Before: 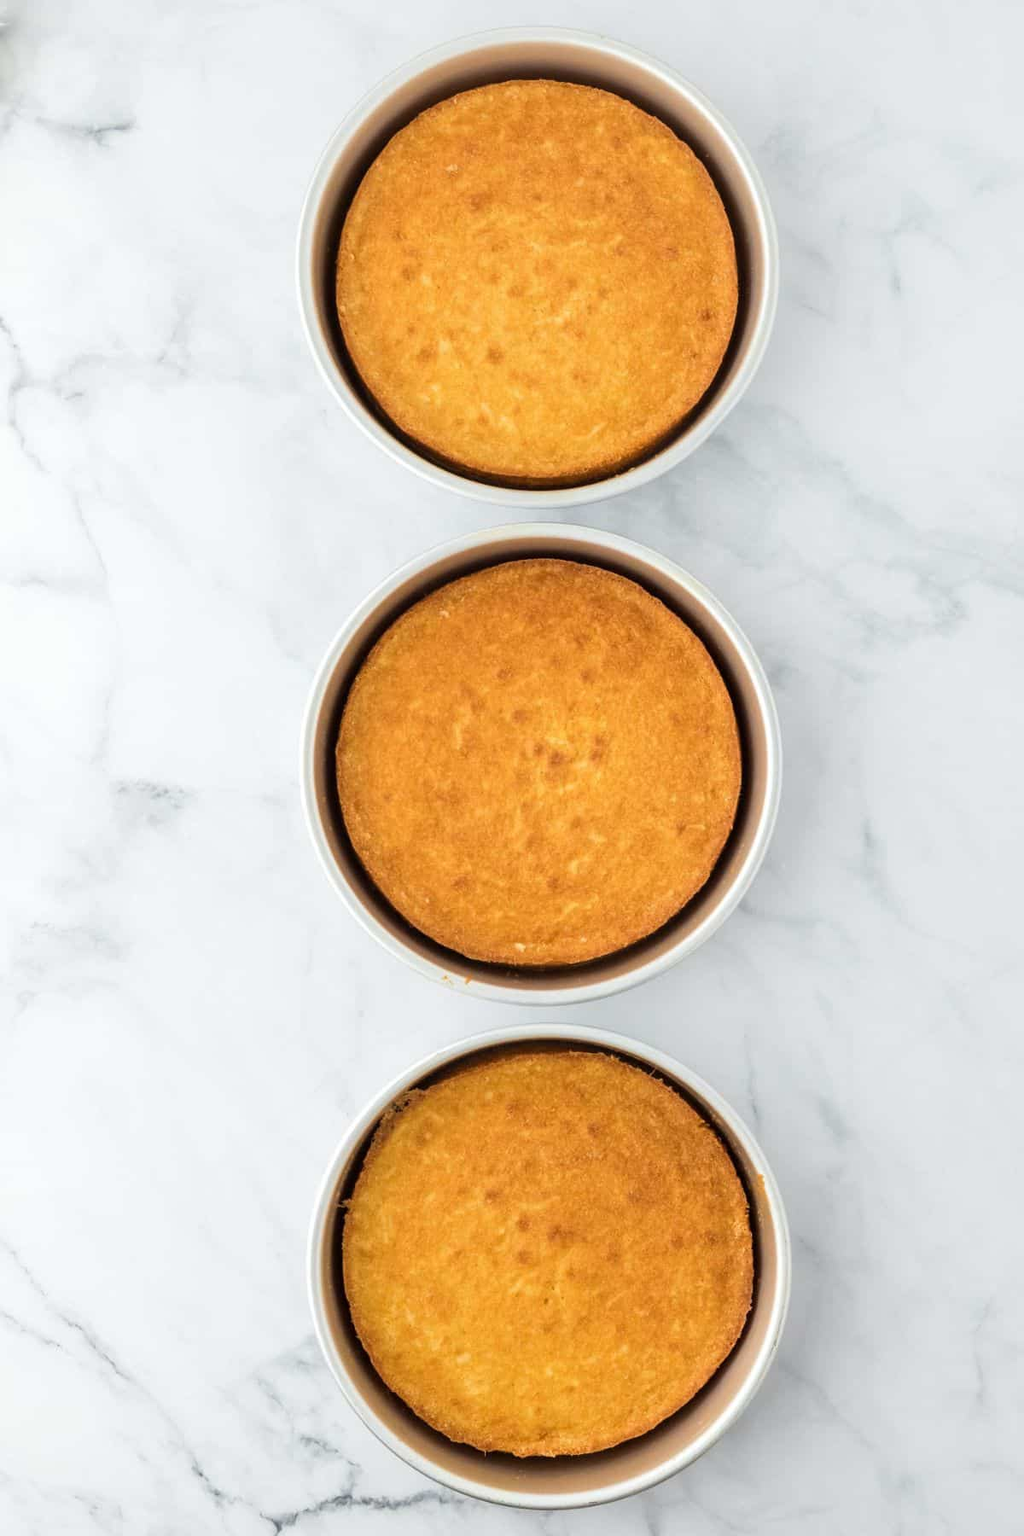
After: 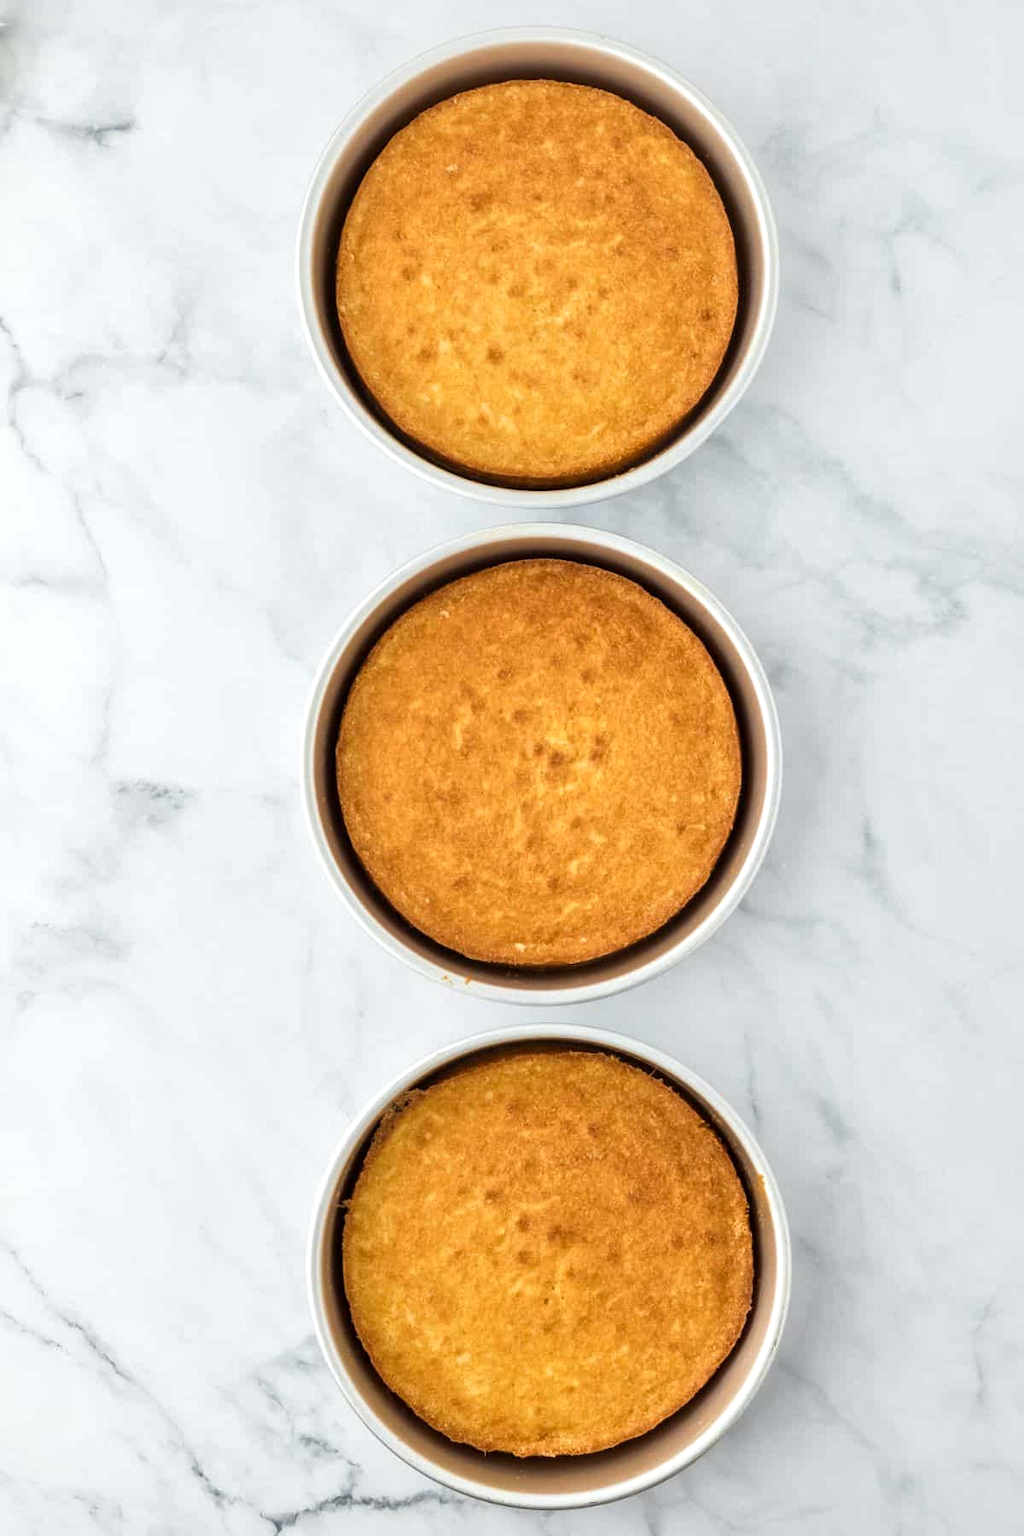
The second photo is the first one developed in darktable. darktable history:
local contrast: mode bilateral grid, contrast 19, coarseness 51, detail 147%, midtone range 0.2
levels: gray 50.85%, levels [0, 0.499, 1]
